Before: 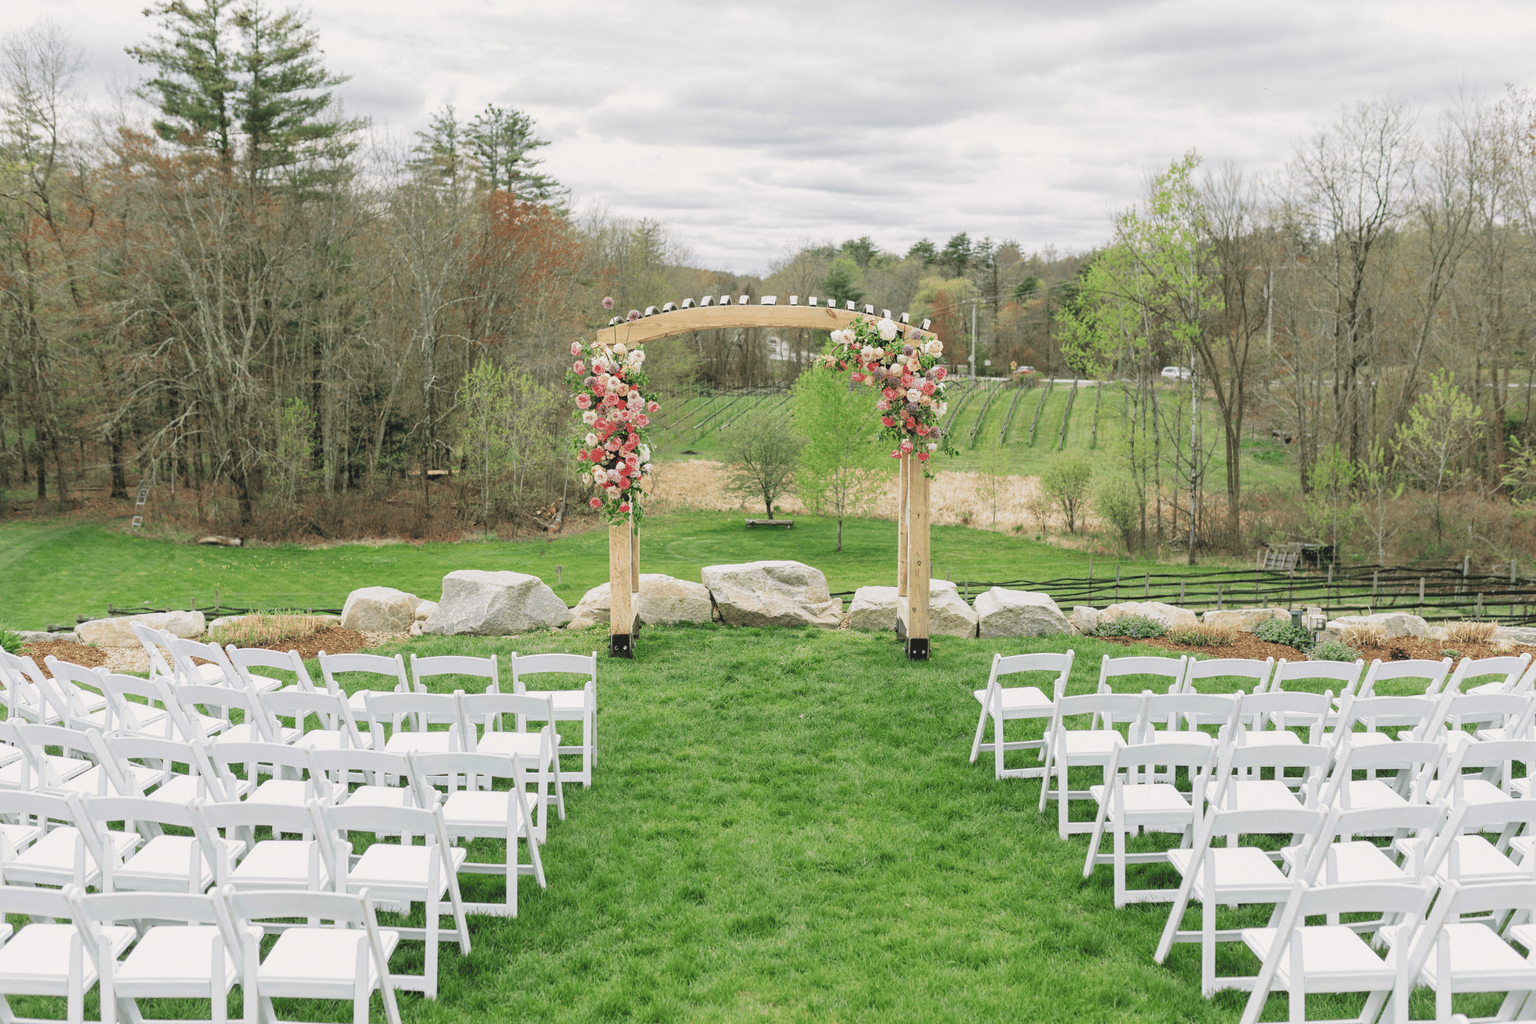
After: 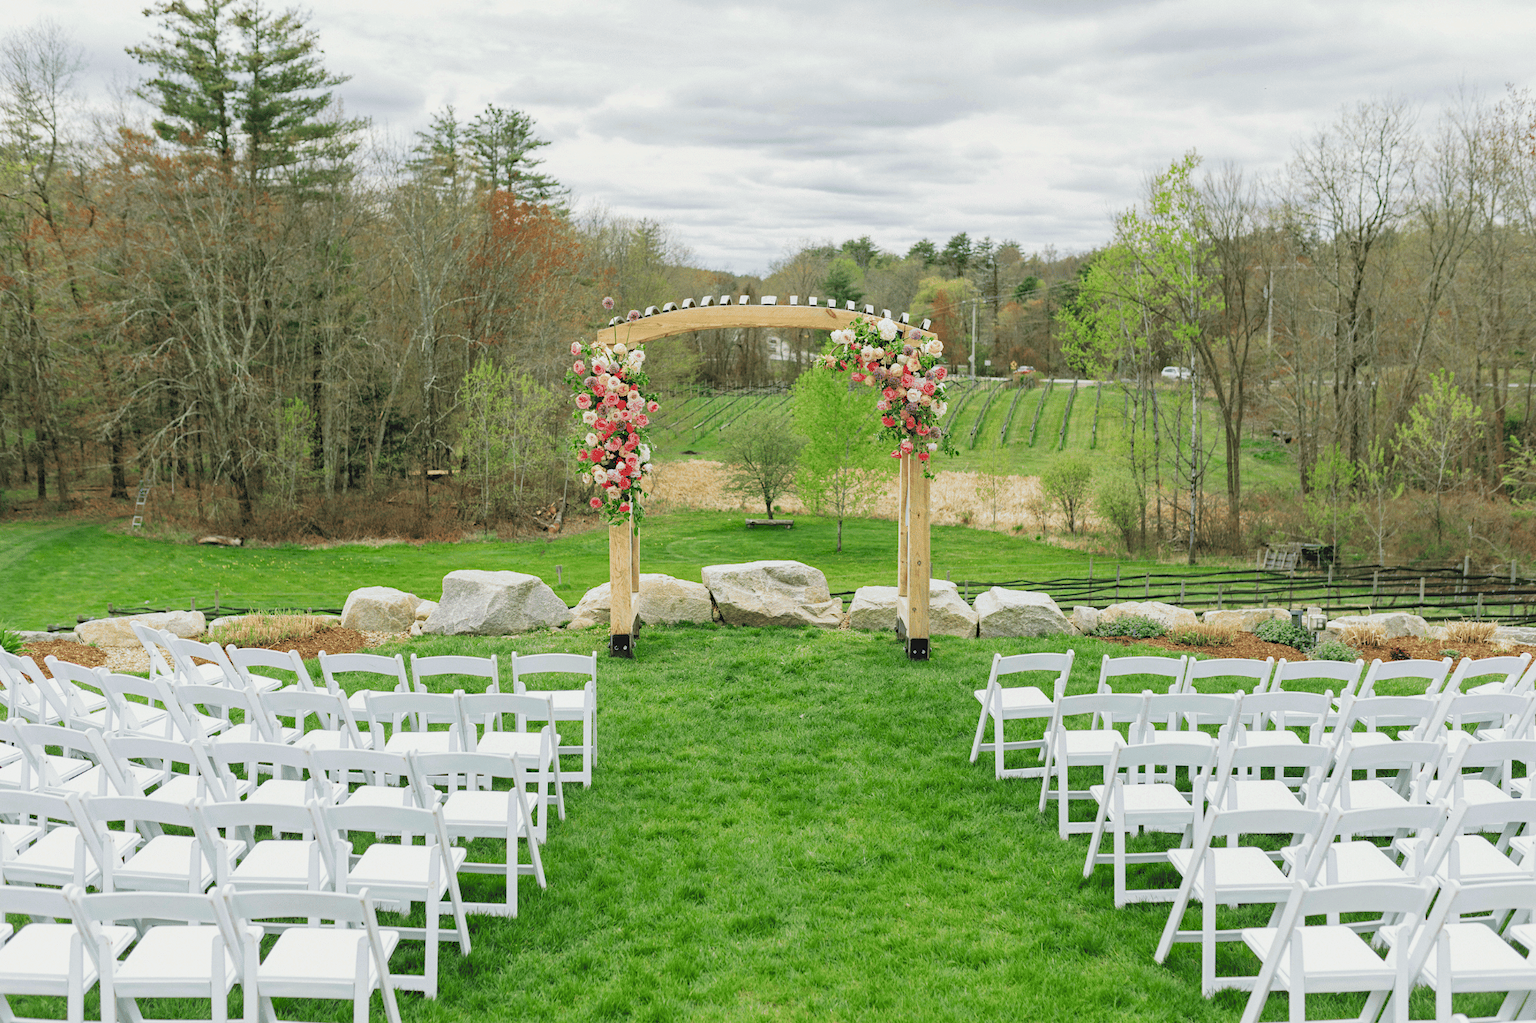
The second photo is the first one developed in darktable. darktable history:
white balance: red 0.978, blue 0.999
contrast brightness saturation: saturation 0.18
haze removal: compatibility mode true, adaptive false
